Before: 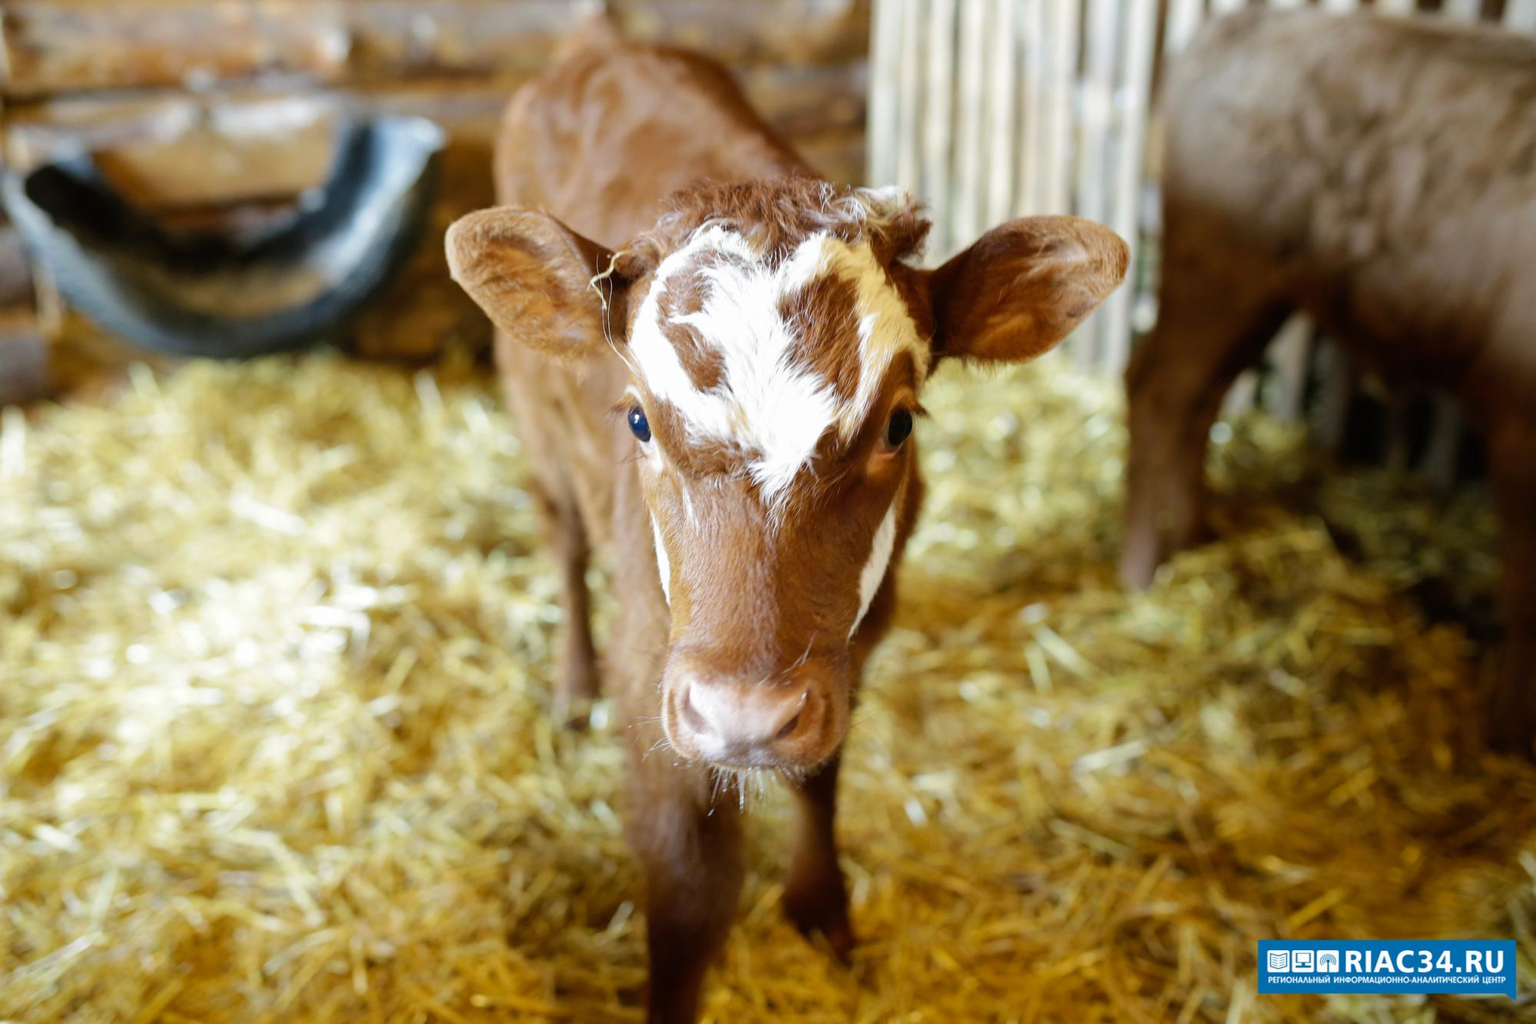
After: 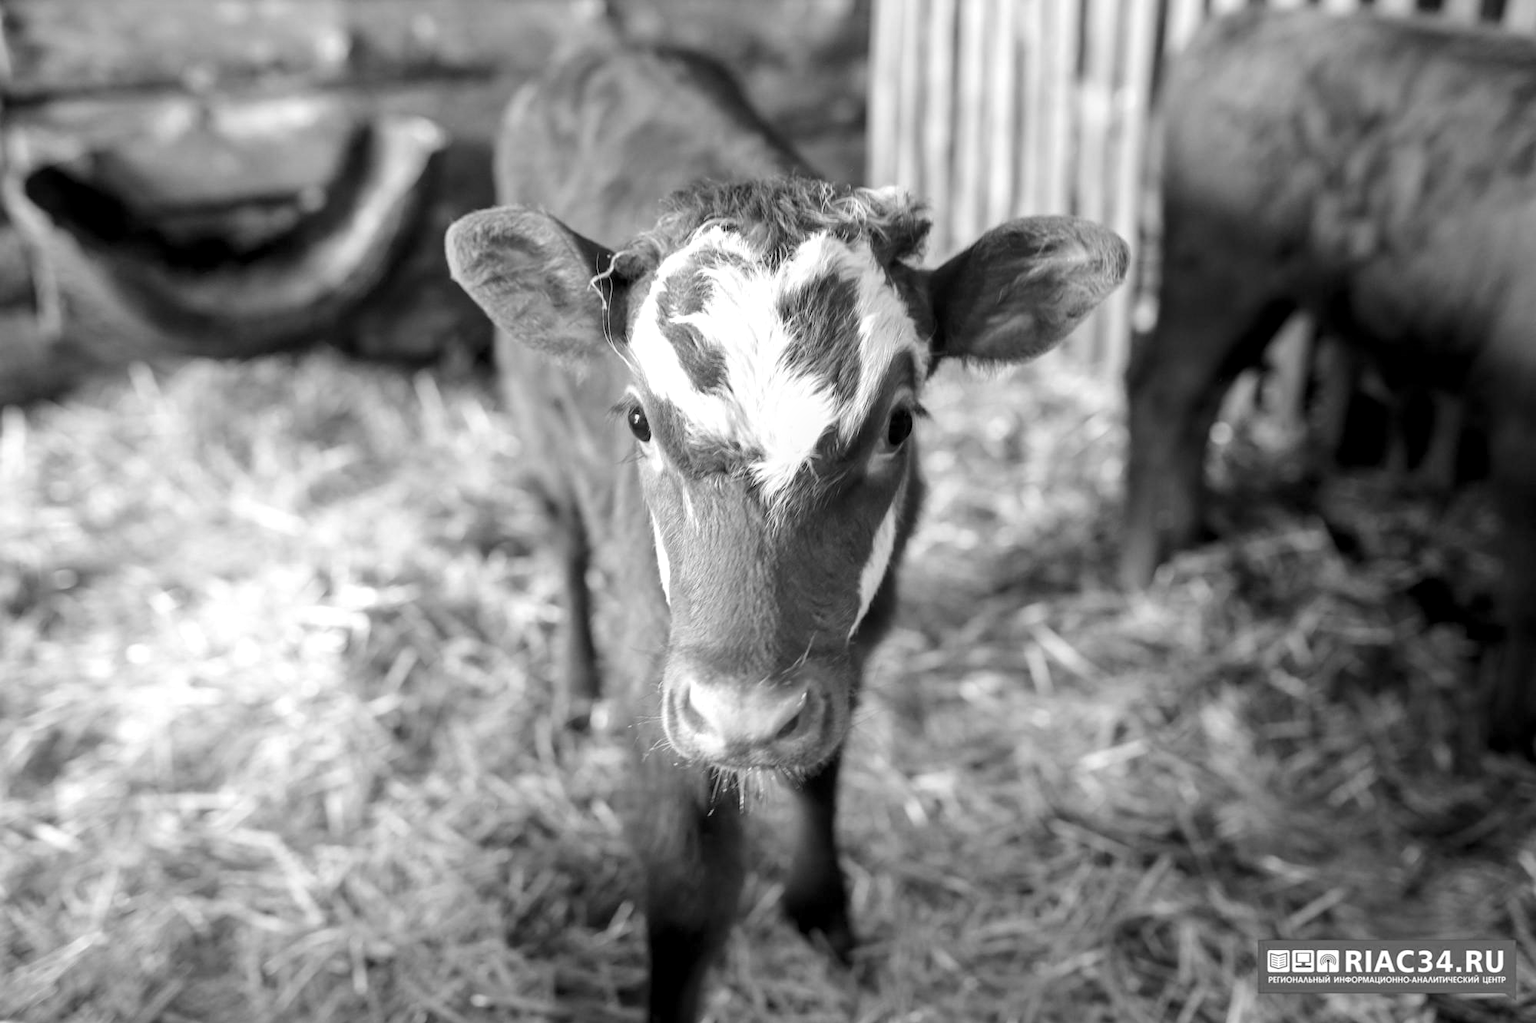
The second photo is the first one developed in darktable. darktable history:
color balance rgb: perceptual saturation grading › global saturation 41.473%
local contrast: detail 130%
color calibration: output gray [0.714, 0.278, 0, 0], x 0.381, y 0.391, temperature 4089.42 K
